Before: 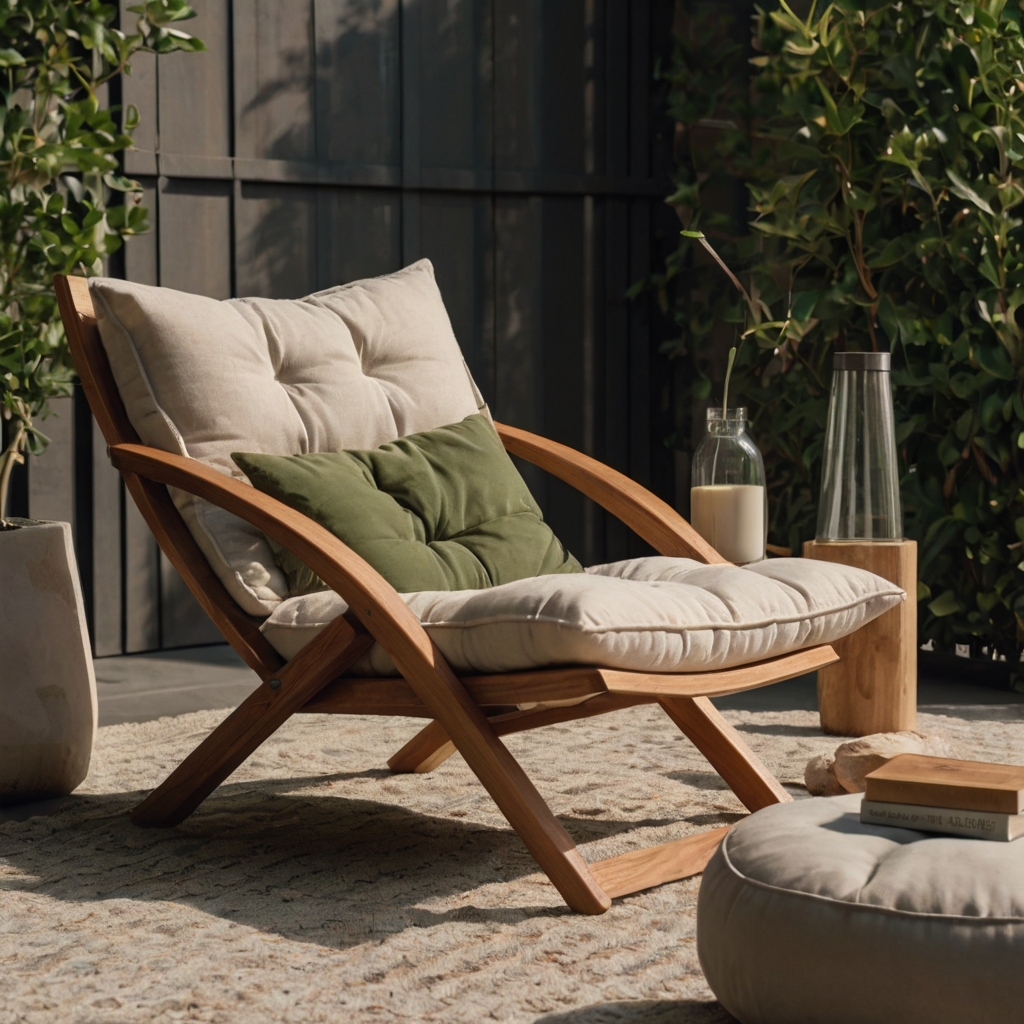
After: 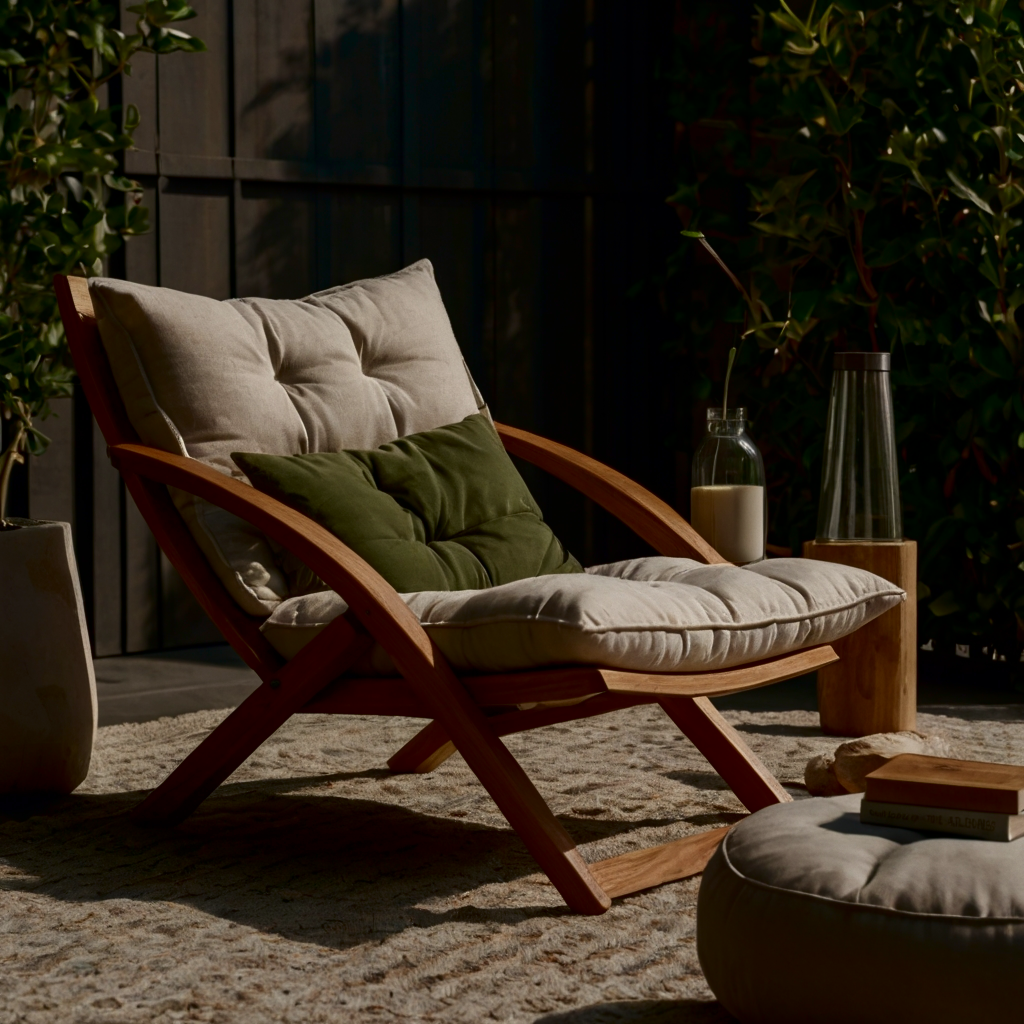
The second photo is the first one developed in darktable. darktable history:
contrast brightness saturation: brightness -0.52
color zones: curves: ch0 [(0.25, 0.5) (0.423, 0.5) (0.443, 0.5) (0.521, 0.756) (0.568, 0.5) (0.576, 0.5) (0.75, 0.5)]; ch1 [(0.25, 0.5) (0.423, 0.5) (0.443, 0.5) (0.539, 0.873) (0.624, 0.565) (0.631, 0.5) (0.75, 0.5)]
